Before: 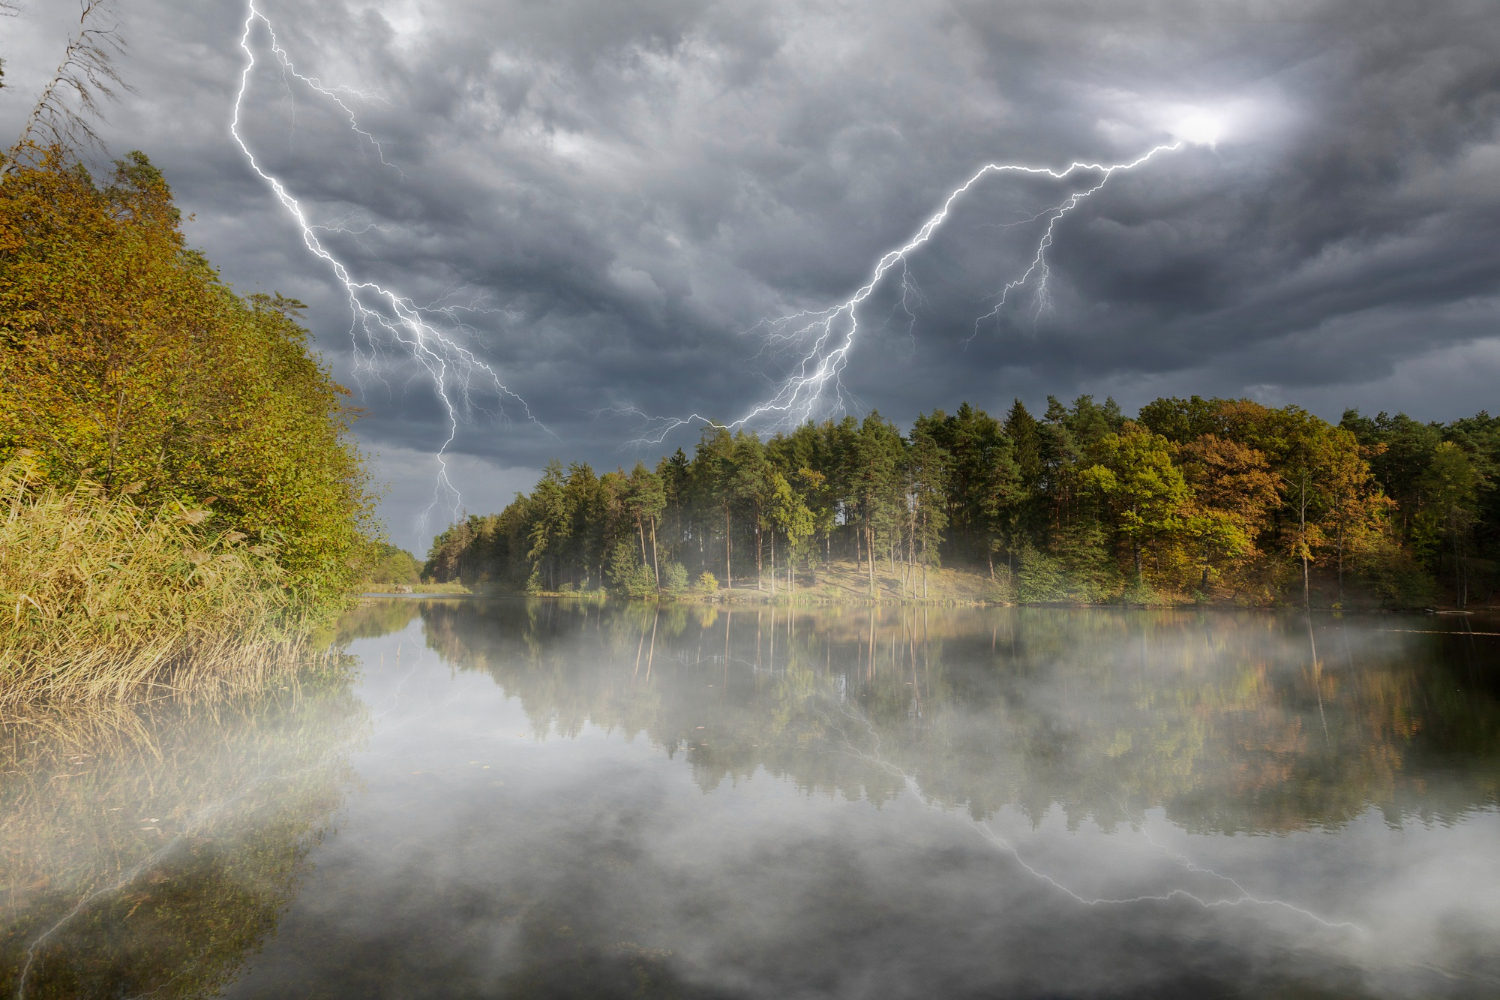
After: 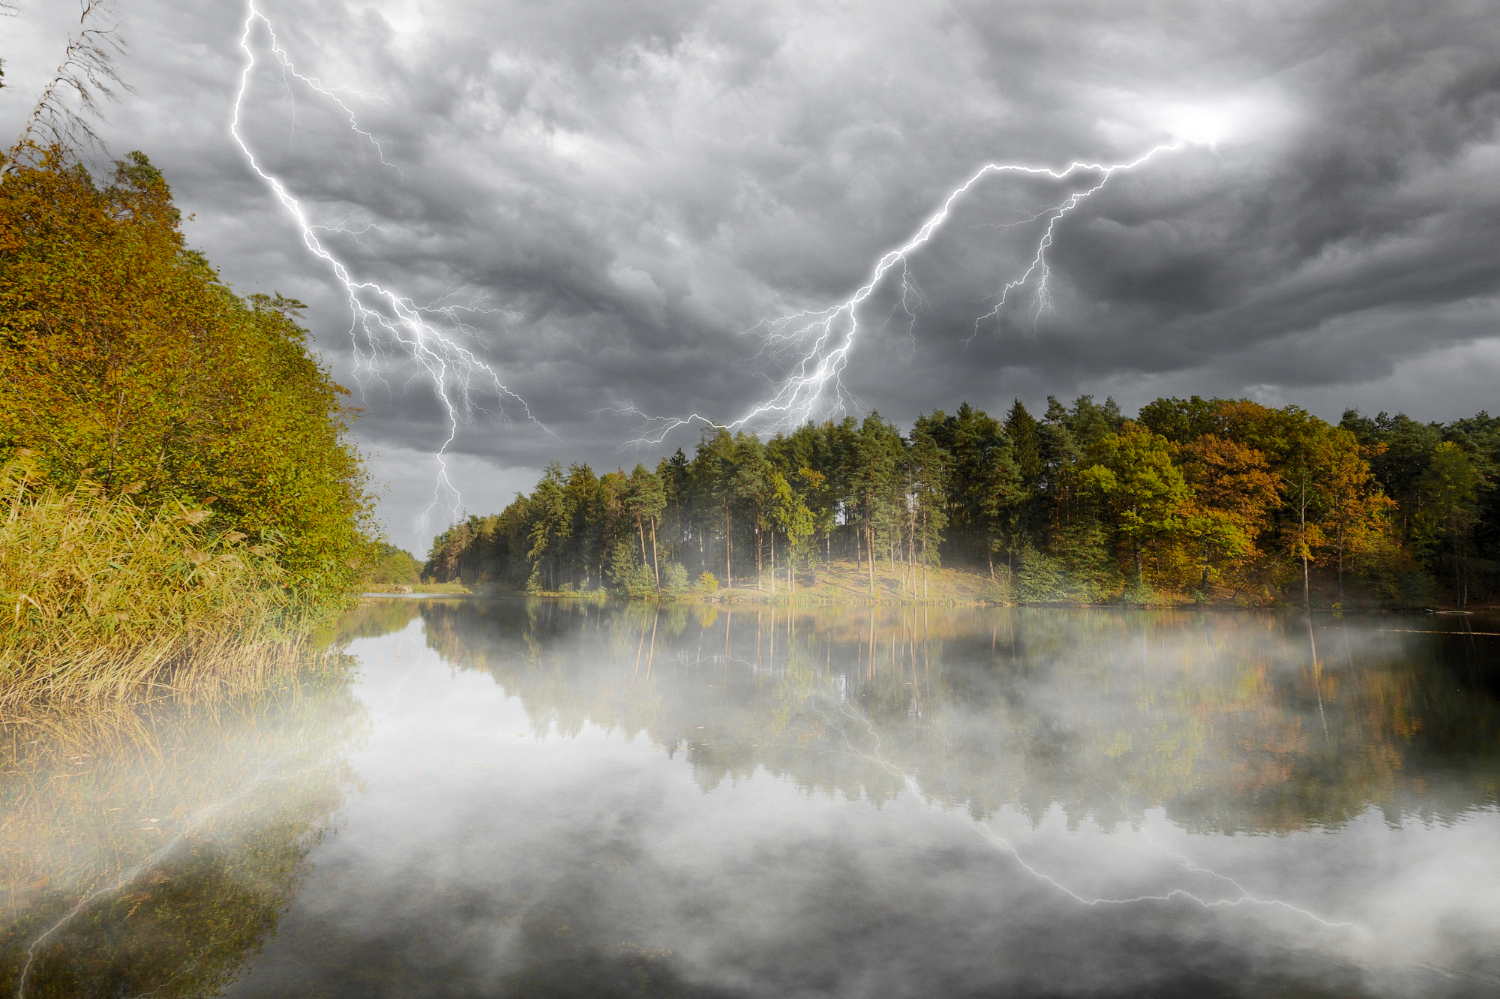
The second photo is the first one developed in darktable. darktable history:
levels: levels [0.026, 0.507, 0.987]
contrast brightness saturation: contrast 0.2, brightness 0.16, saturation 0.22
color zones: curves: ch0 [(0.004, 0.388) (0.125, 0.392) (0.25, 0.404) (0.375, 0.5) (0.5, 0.5) (0.625, 0.5) (0.75, 0.5) (0.875, 0.5)]; ch1 [(0, 0.5) (0.125, 0.5) (0.25, 0.5) (0.375, 0.124) (0.524, 0.124) (0.645, 0.128) (0.789, 0.132) (0.914, 0.096) (0.998, 0.068)]
crop: bottom 0.071%
